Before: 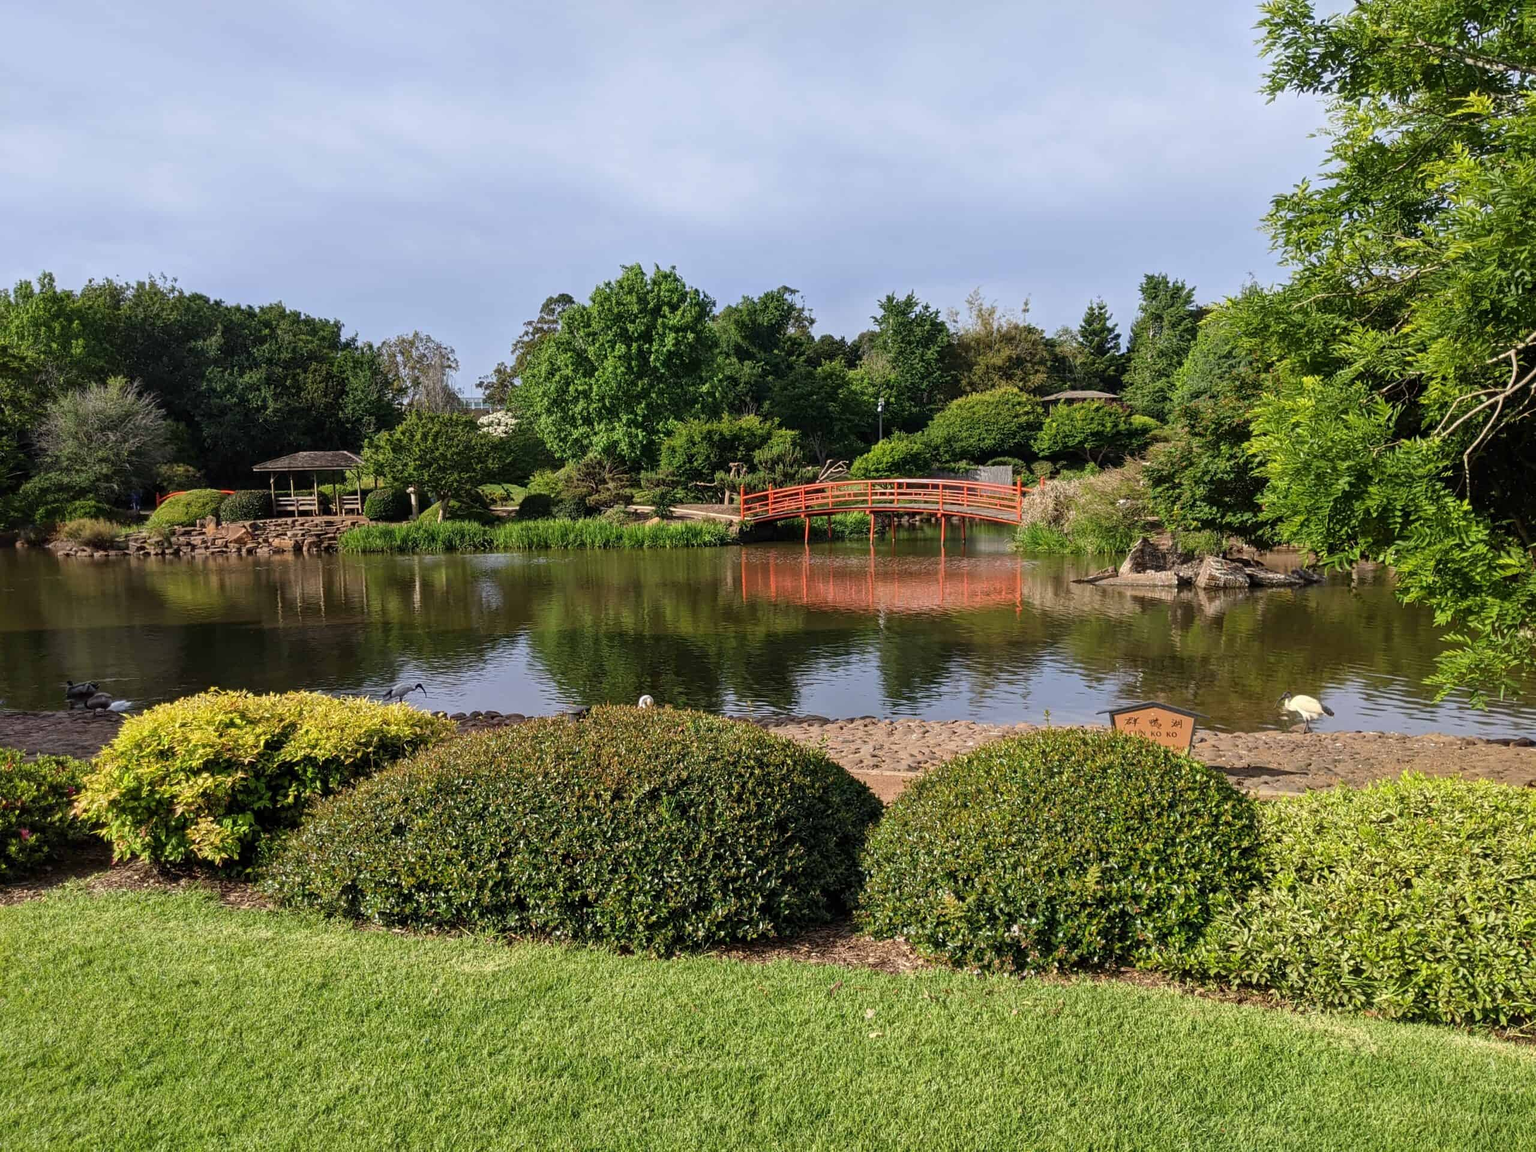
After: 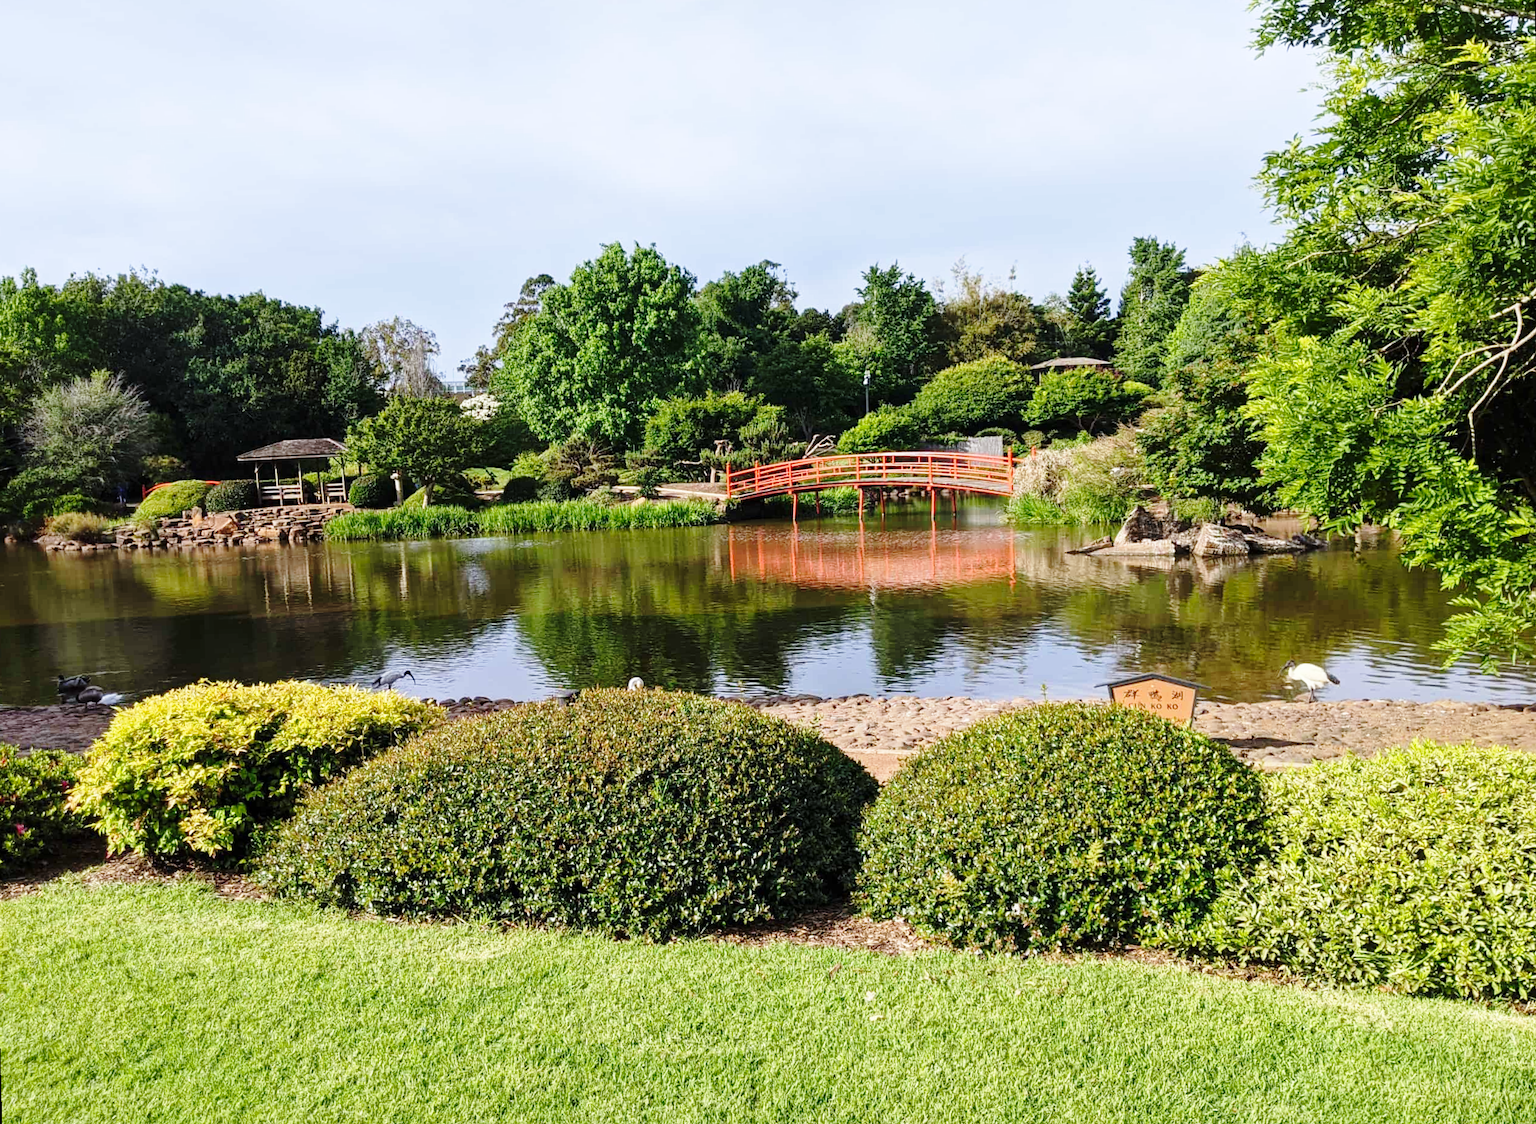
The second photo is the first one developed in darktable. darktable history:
rotate and perspective: rotation -1.32°, lens shift (horizontal) -0.031, crop left 0.015, crop right 0.985, crop top 0.047, crop bottom 0.982
base curve: curves: ch0 [(0, 0) (0.028, 0.03) (0.121, 0.232) (0.46, 0.748) (0.859, 0.968) (1, 1)], preserve colors none
white balance: red 0.976, blue 1.04
